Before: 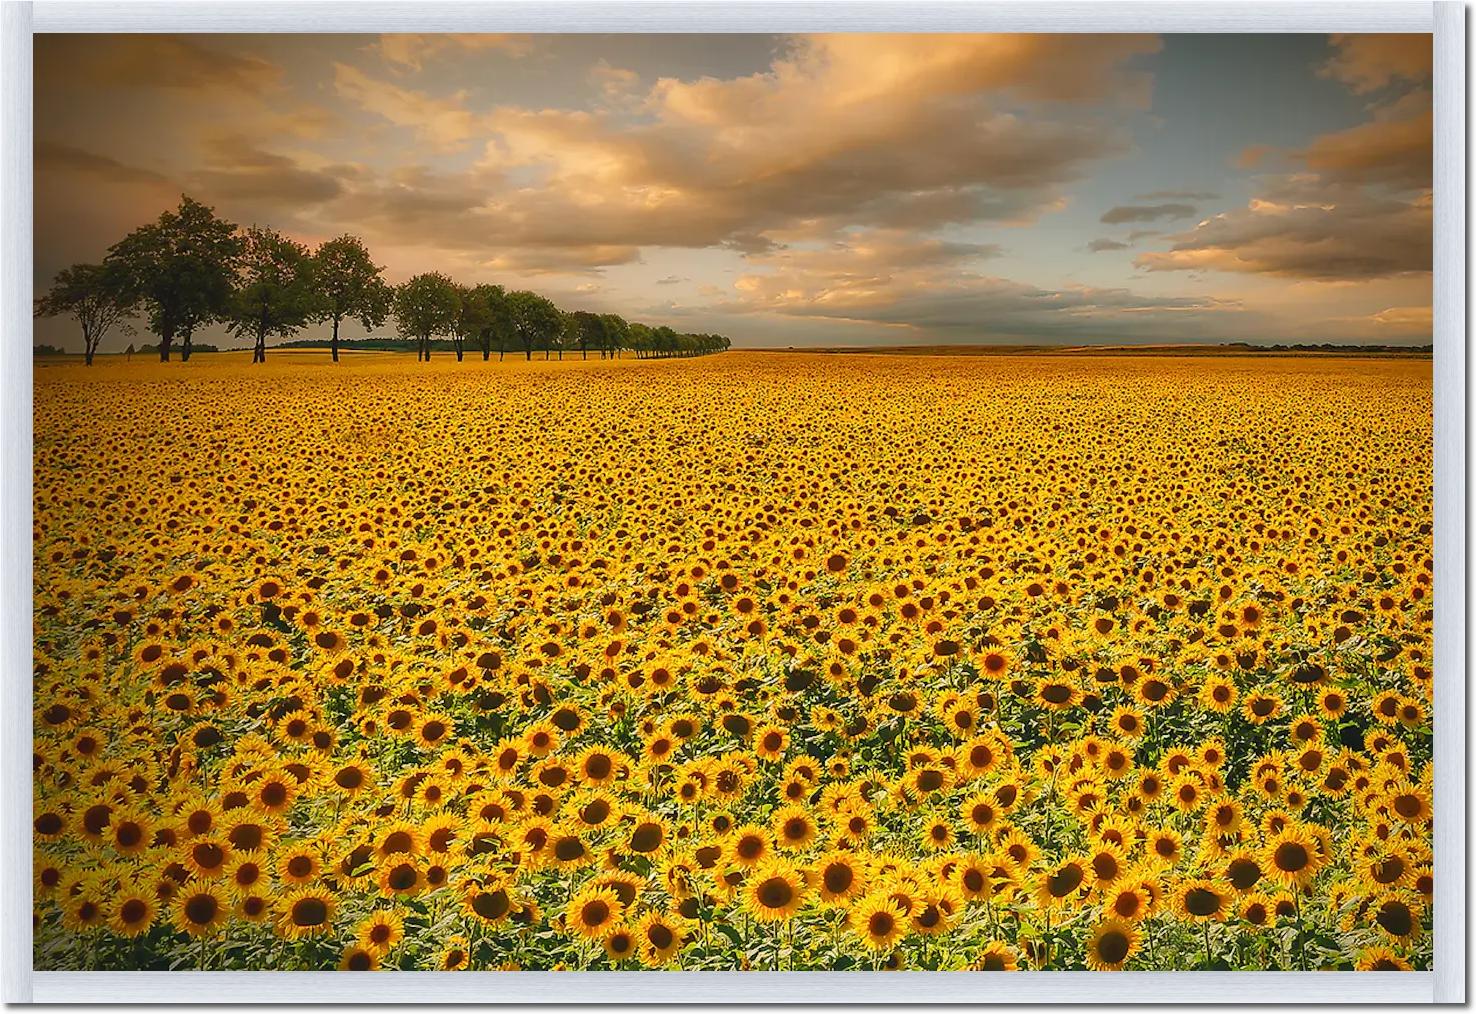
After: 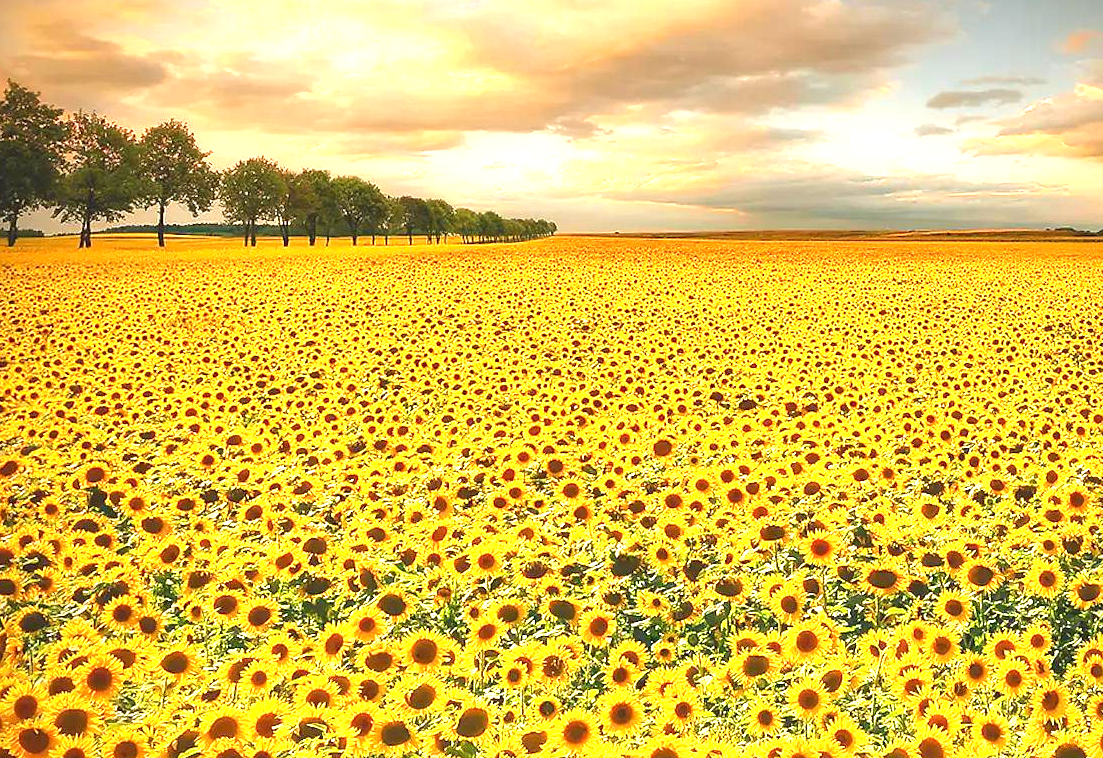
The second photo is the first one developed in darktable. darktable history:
tone equalizer: -8 EV -0.55 EV
exposure: exposure 1.5 EV, compensate highlight preservation false
crop and rotate: left 11.831%, top 11.346%, right 13.429%, bottom 13.899%
rgb levels: preserve colors max RGB
